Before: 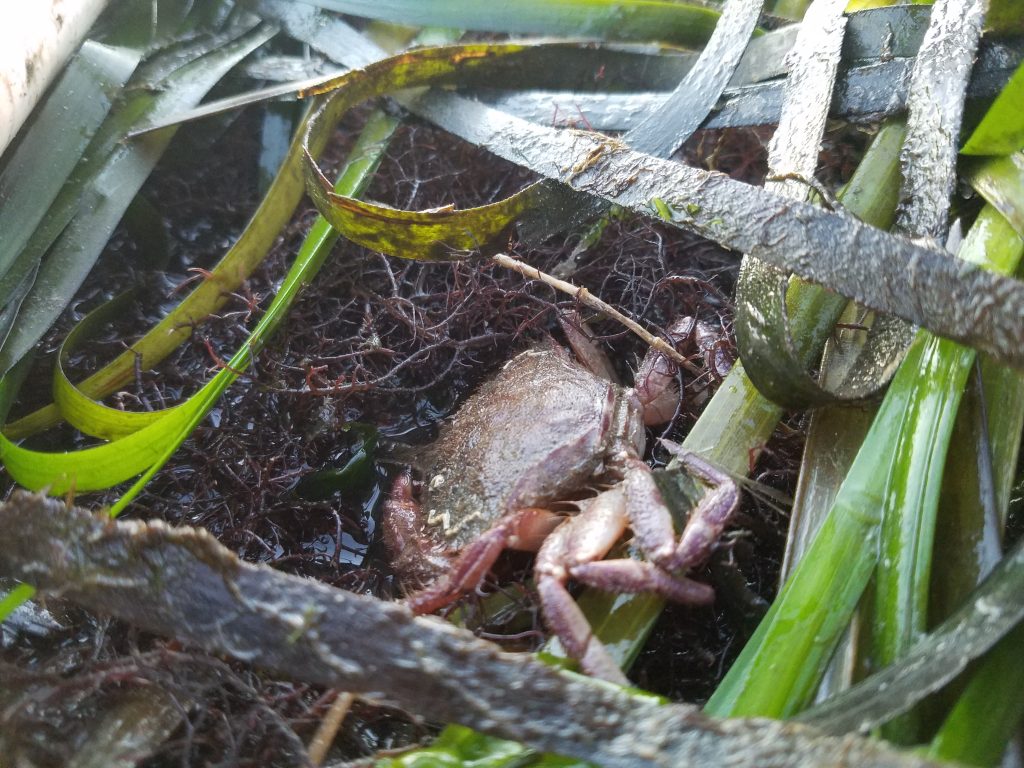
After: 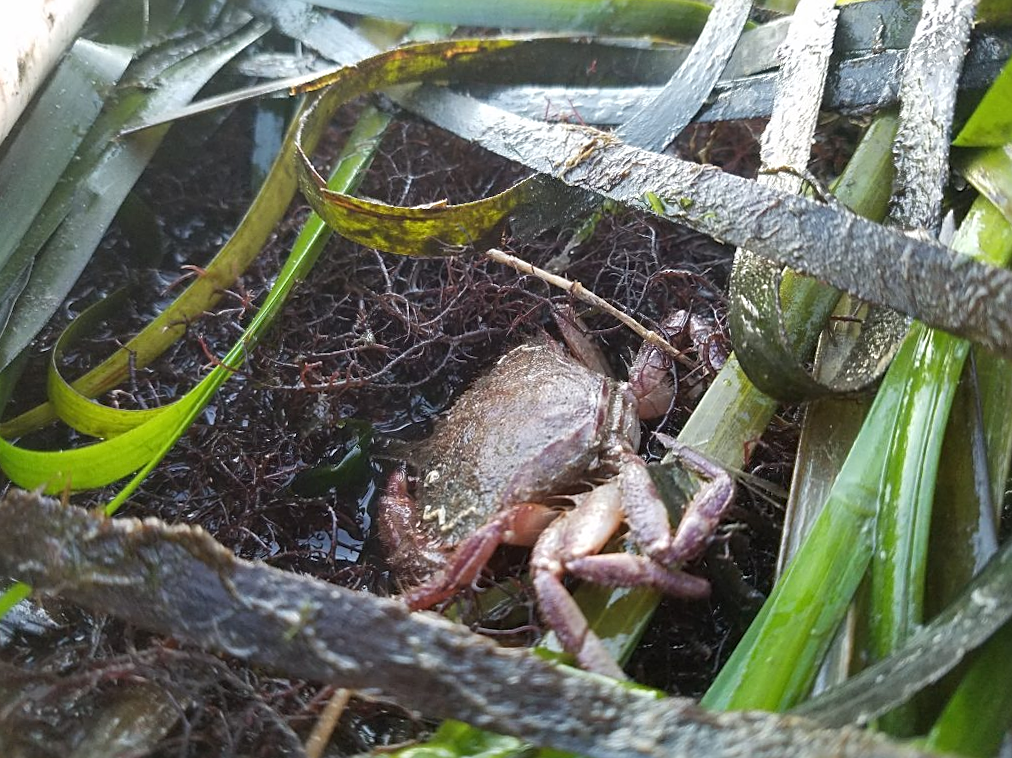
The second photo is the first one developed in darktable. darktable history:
rotate and perspective: rotation -0.45°, automatic cropping original format, crop left 0.008, crop right 0.992, crop top 0.012, crop bottom 0.988
tone equalizer: on, module defaults
sharpen: on, module defaults
